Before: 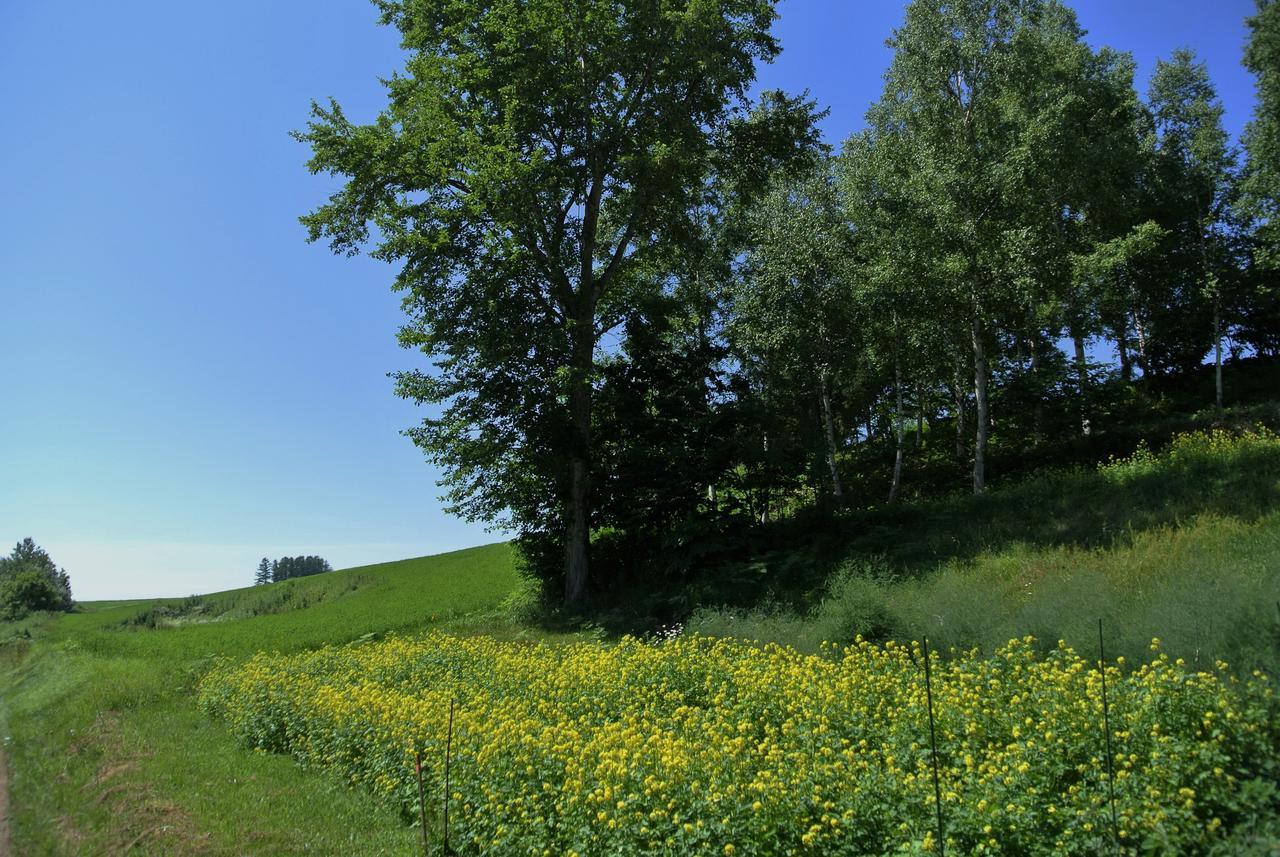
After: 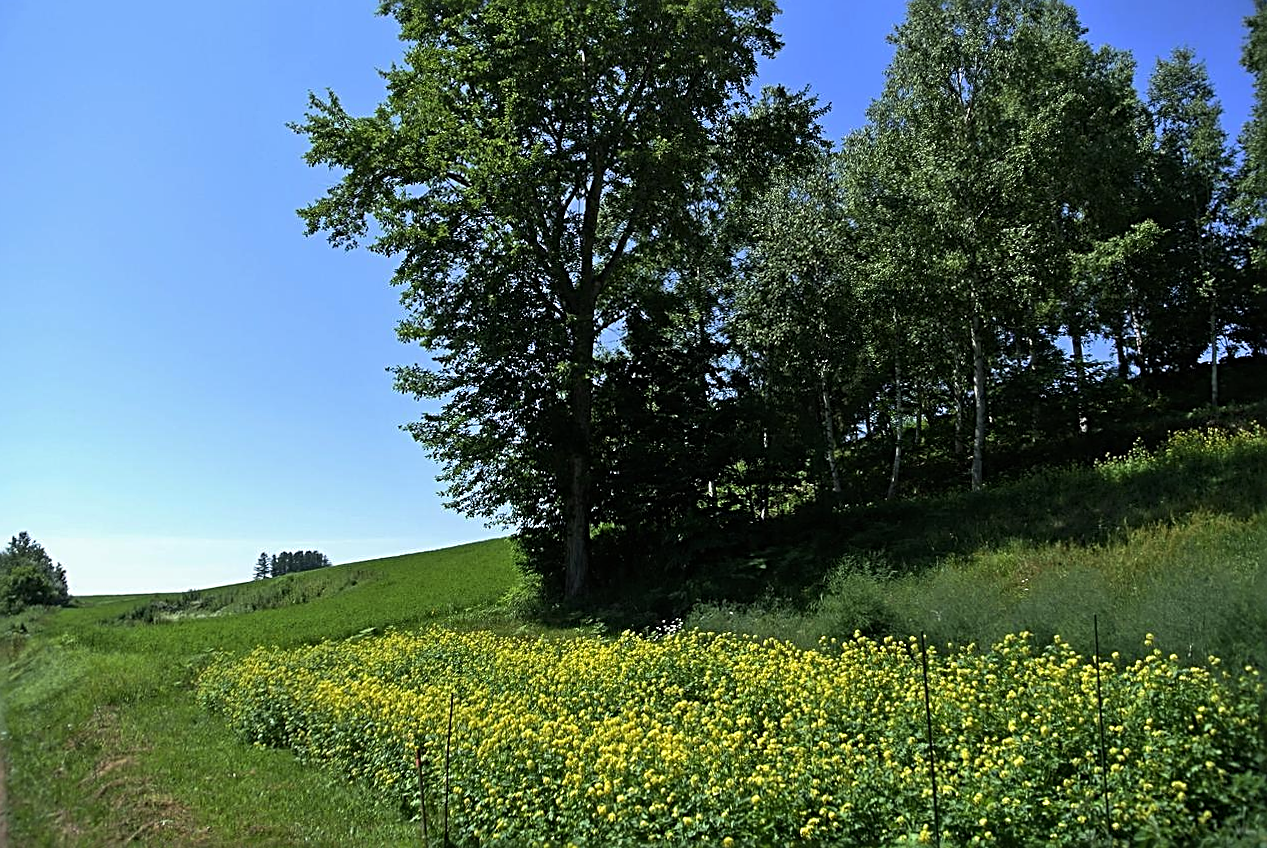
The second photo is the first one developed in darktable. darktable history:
sharpen: radius 2.817, amount 0.715
rotate and perspective: rotation 0.174°, lens shift (vertical) 0.013, lens shift (horizontal) 0.019, shear 0.001, automatic cropping original format, crop left 0.007, crop right 0.991, crop top 0.016, crop bottom 0.997
tone equalizer: -8 EV -0.417 EV, -7 EV -0.389 EV, -6 EV -0.333 EV, -5 EV -0.222 EV, -3 EV 0.222 EV, -2 EV 0.333 EV, -1 EV 0.389 EV, +0 EV 0.417 EV, edges refinement/feathering 500, mask exposure compensation -1.57 EV, preserve details no
